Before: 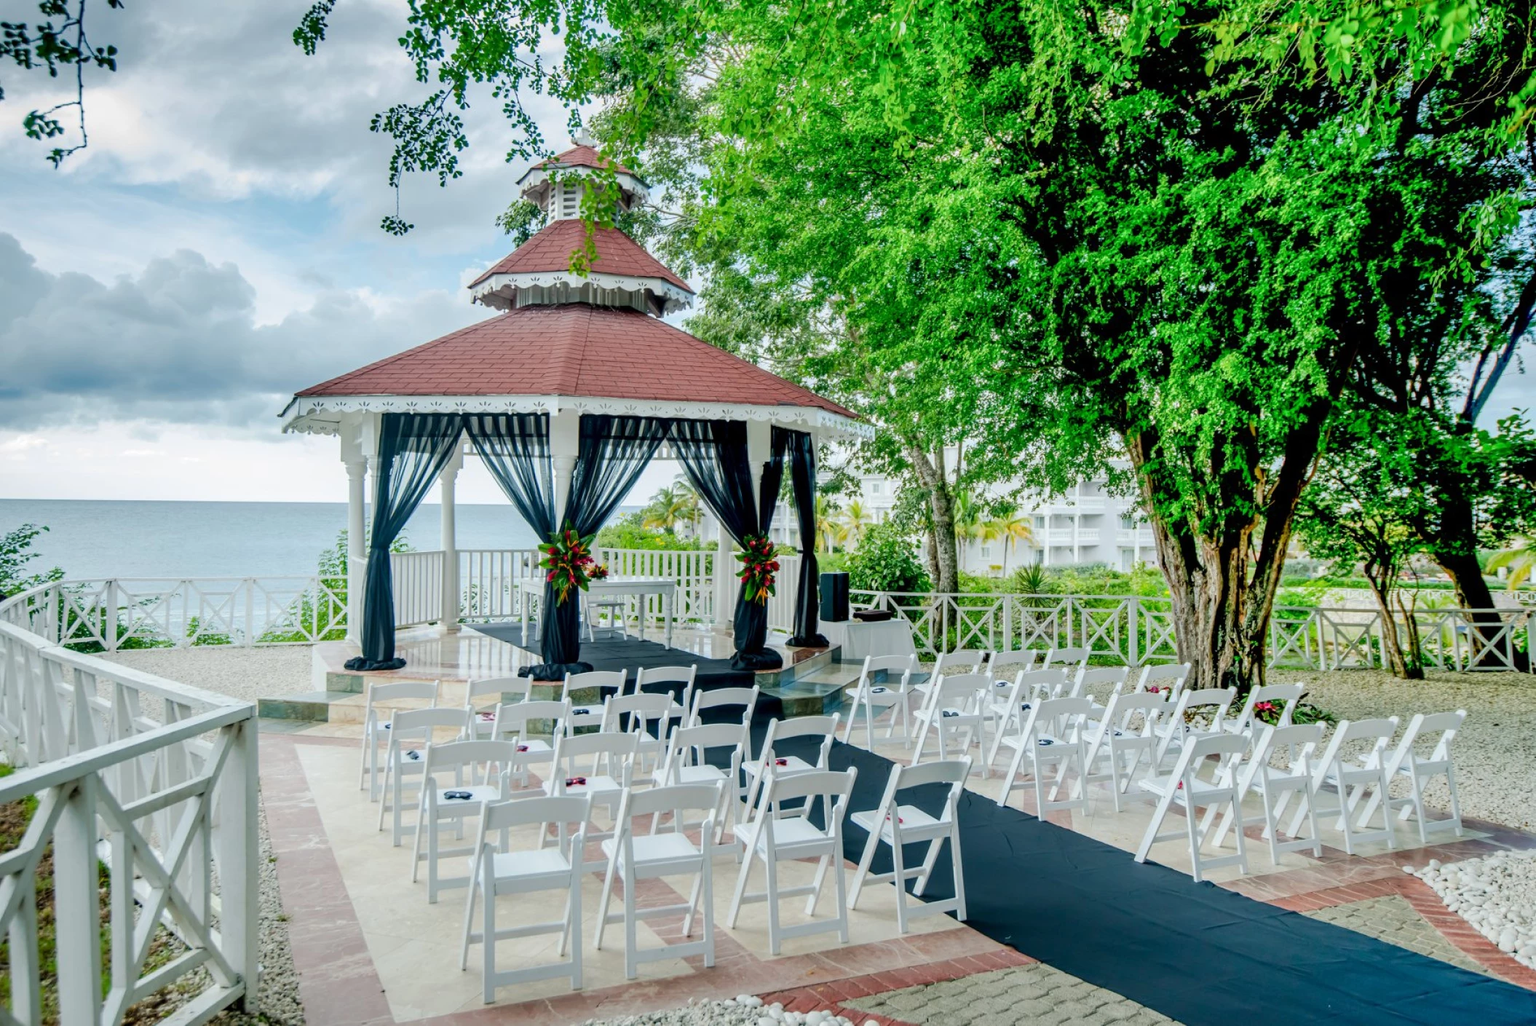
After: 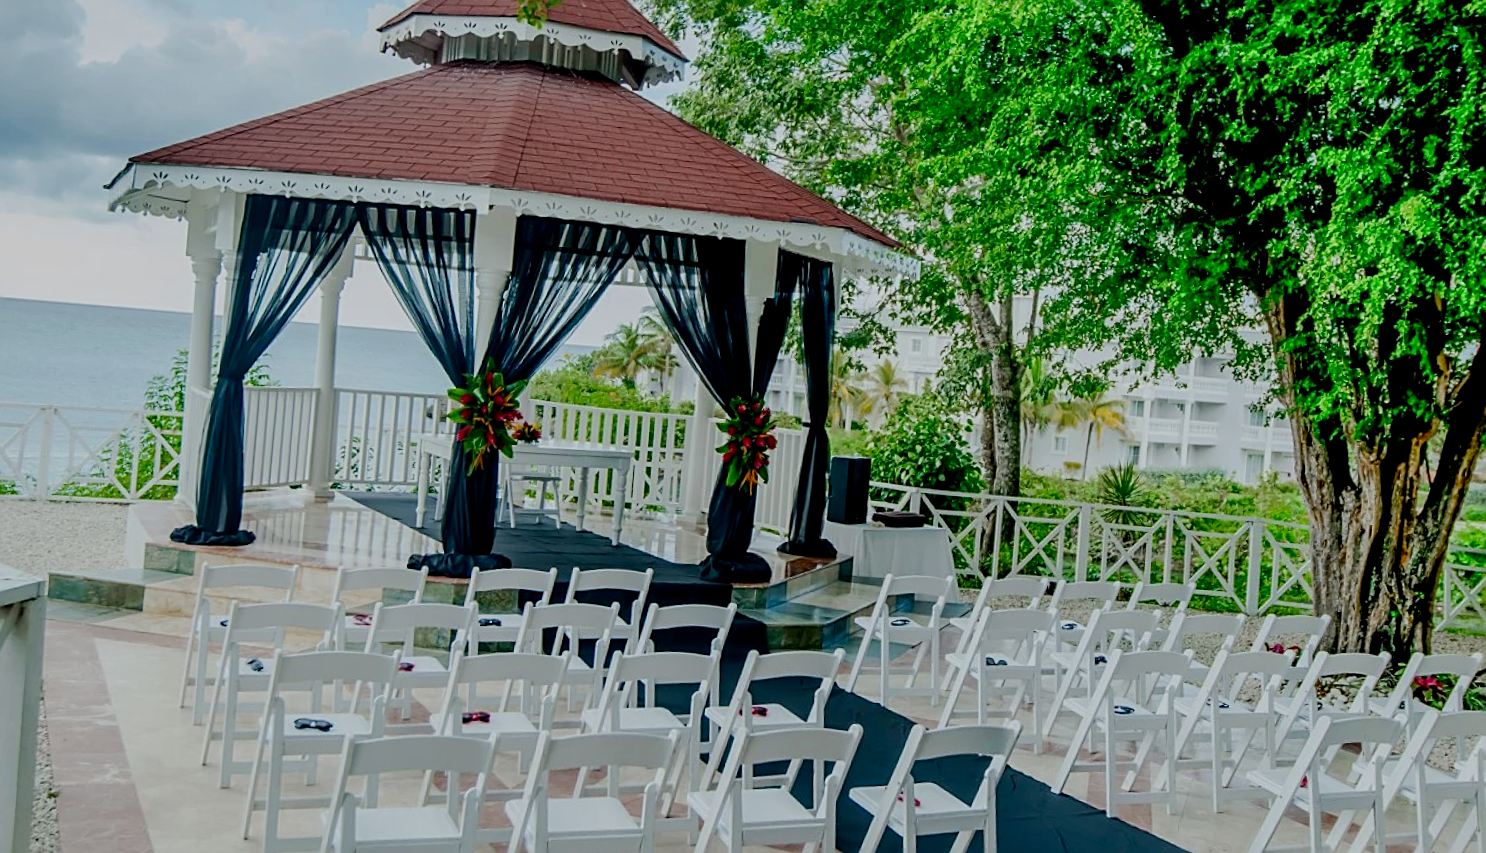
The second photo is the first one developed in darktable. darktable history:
color zones: curves: ch0 [(0.11, 0.396) (0.195, 0.36) (0.25, 0.5) (0.303, 0.412) (0.357, 0.544) (0.75, 0.5) (0.967, 0.328)]; ch1 [(0, 0.468) (0.112, 0.512) (0.202, 0.6) (0.25, 0.5) (0.307, 0.352) (0.357, 0.544) (0.75, 0.5) (0.963, 0.524)]
sharpen: amount 0.498
tone equalizer: -8 EV -0.401 EV, -7 EV -0.402 EV, -6 EV -0.356 EV, -5 EV -0.195 EV, -3 EV 0.226 EV, -2 EV 0.323 EV, -1 EV 0.401 EV, +0 EV 0.401 EV, edges refinement/feathering 500, mask exposure compensation -1.57 EV, preserve details no
exposure: black level correction 0, exposure -0.807 EV, compensate highlight preservation false
crop and rotate: angle -4.13°, left 9.904%, top 21.157%, right 12.214%, bottom 11.886%
contrast brightness saturation: contrast 0.096, brightness 0.018, saturation 0.017
filmic rgb: black relative exposure -16 EV, white relative exposure 4.06 EV, target black luminance 0%, hardness 7.57, latitude 72.11%, contrast 0.897, highlights saturation mix 11.11%, shadows ↔ highlights balance -0.382%, preserve chrominance no, color science v4 (2020)
